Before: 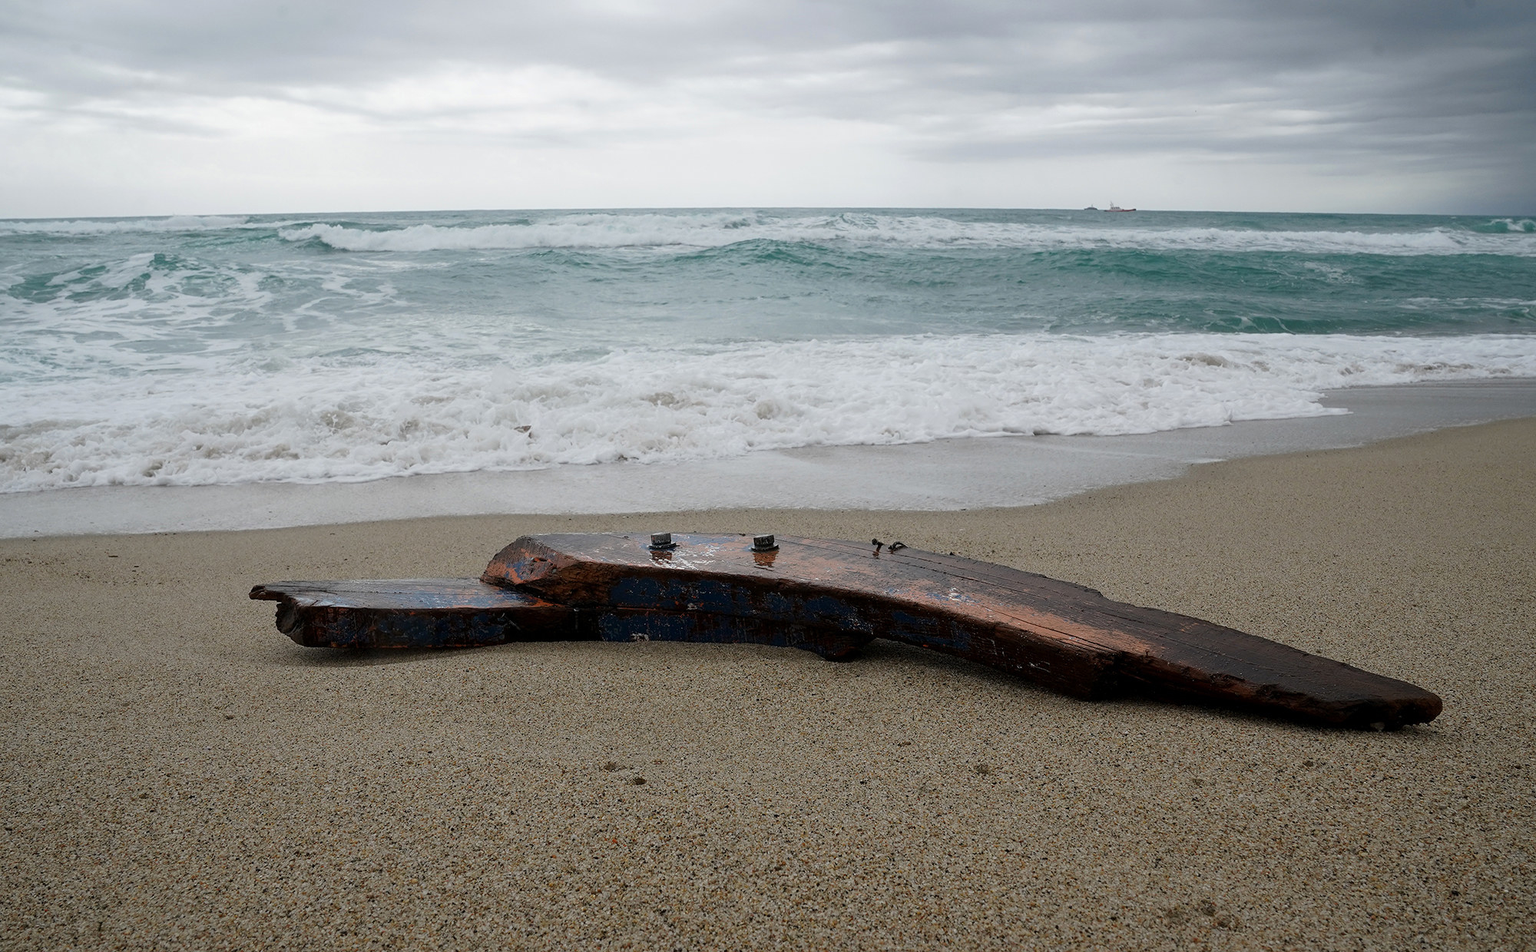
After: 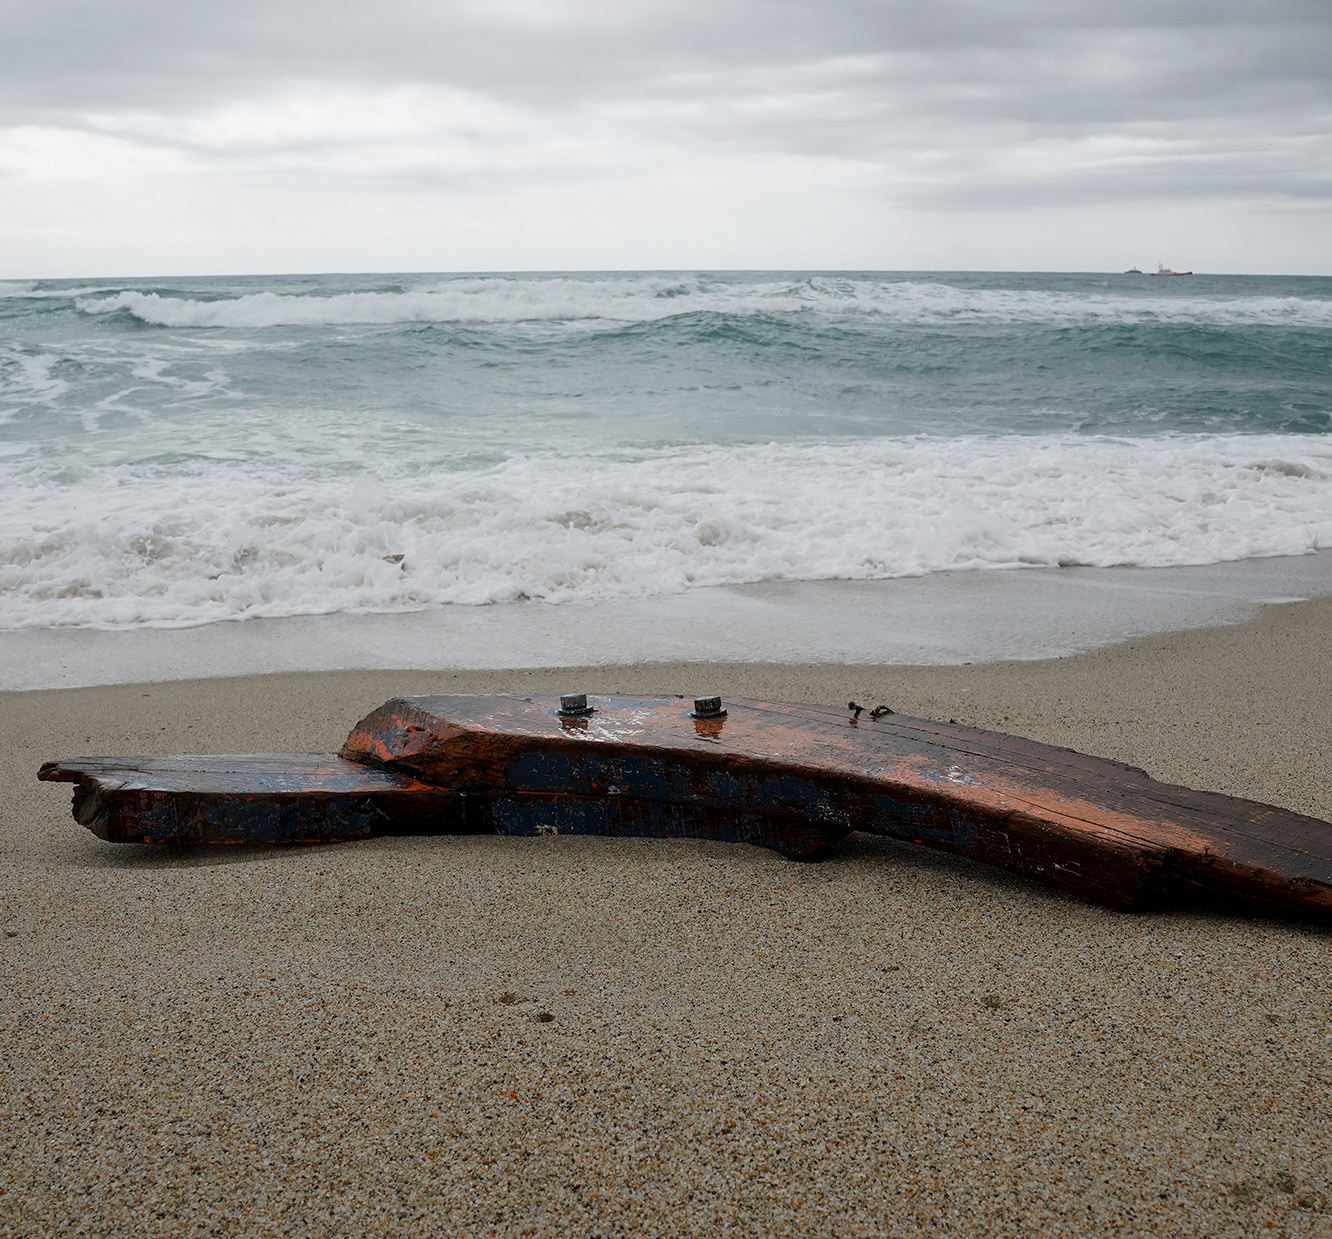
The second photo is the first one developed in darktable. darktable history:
color zones: curves: ch1 [(0, 0.679) (0.143, 0.647) (0.286, 0.261) (0.378, -0.011) (0.571, 0.396) (0.714, 0.399) (0.857, 0.406) (1, 0.679)]
shadows and highlights: radius 335.12, shadows 63.36, highlights 4.67, compress 88.15%, soften with gaussian
crop and rotate: left 14.394%, right 18.976%
